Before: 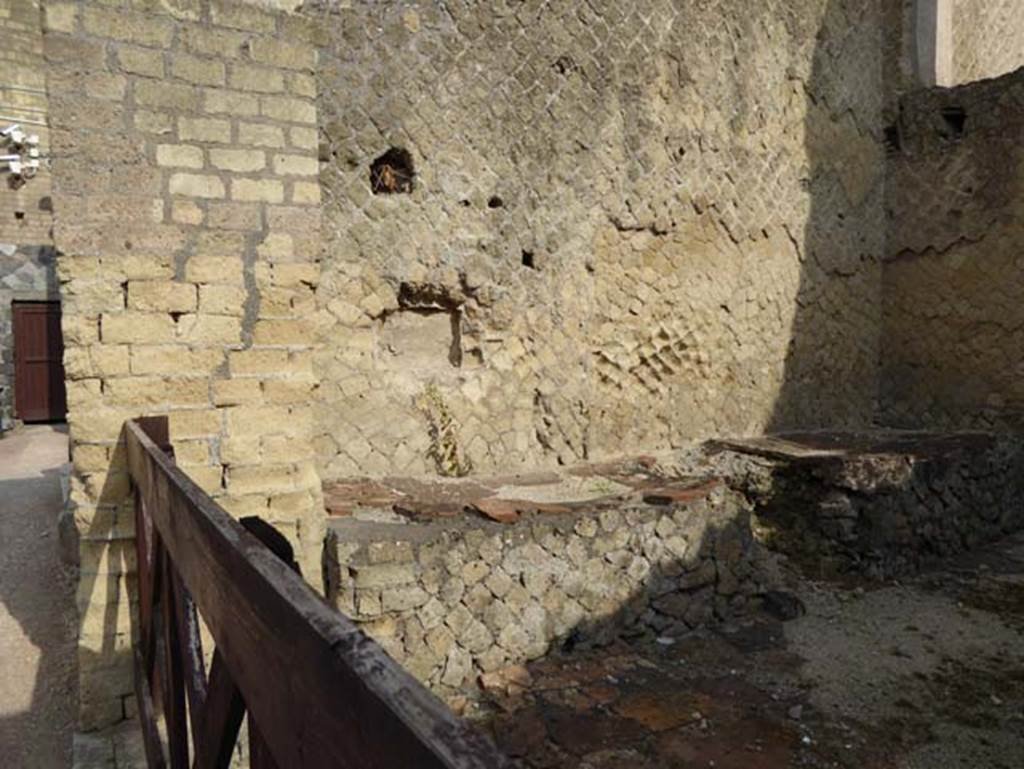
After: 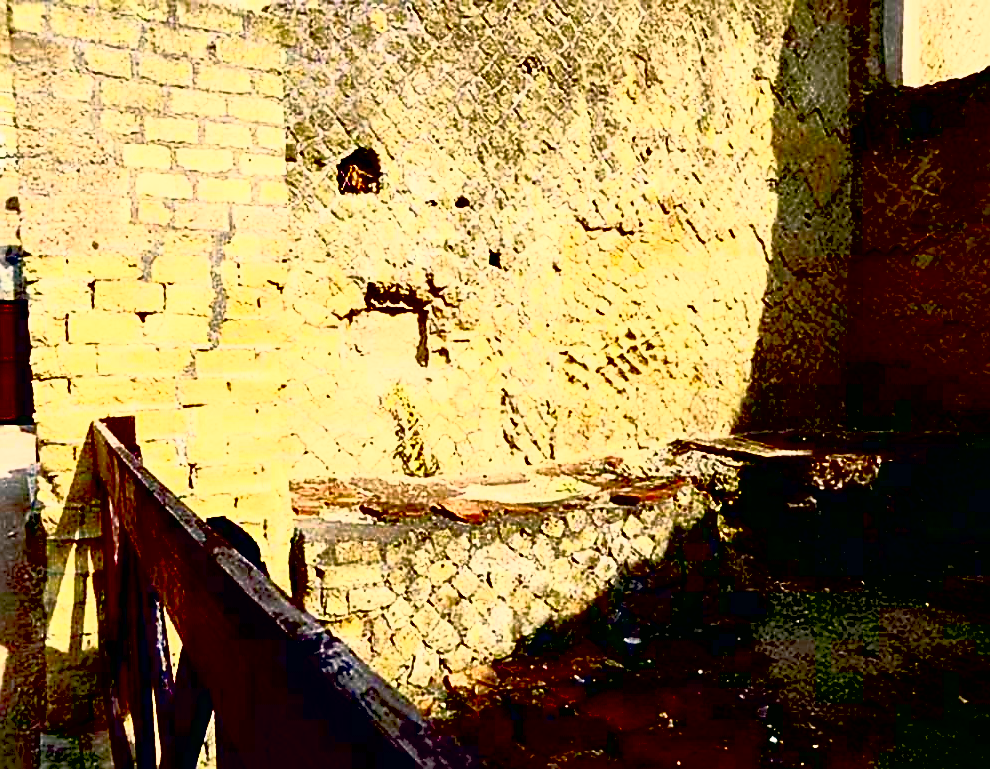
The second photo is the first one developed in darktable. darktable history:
color correction: highlights a* 5.38, highlights b* 5.3, shadows a* -4.26, shadows b* -5.11
crop and rotate: left 3.238%
contrast brightness saturation: contrast 1, brightness 1, saturation 1
sharpen: radius 1.4, amount 1.25, threshold 0.7
exposure: black level correction 0.056, compensate highlight preservation false
